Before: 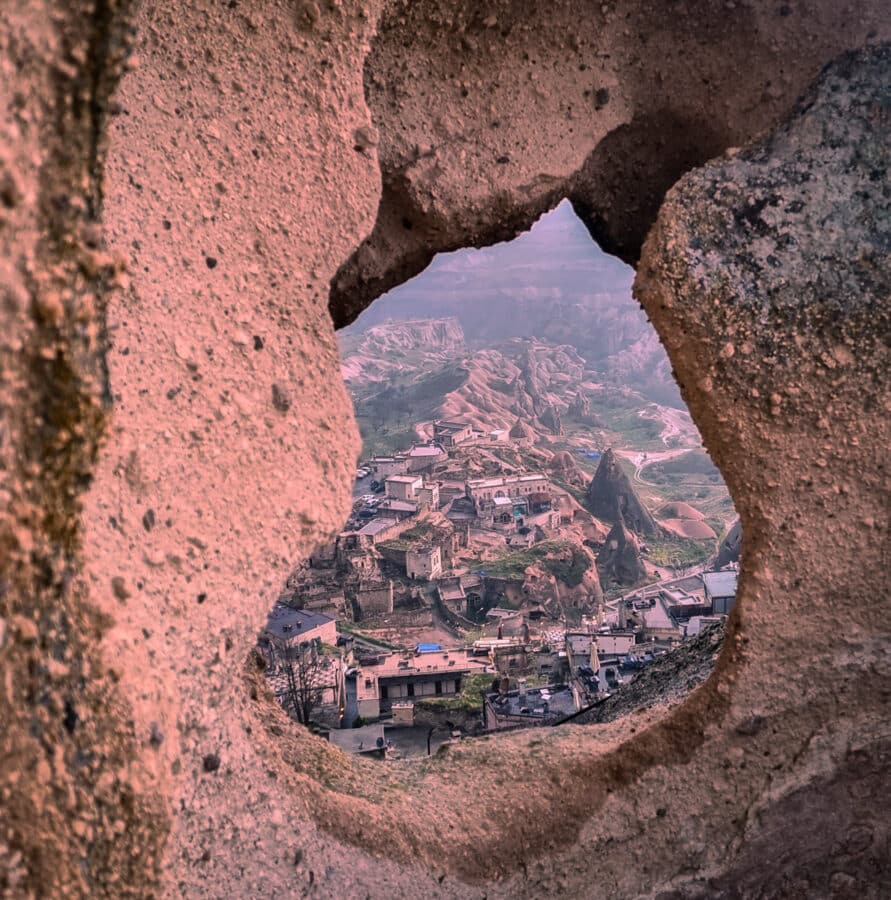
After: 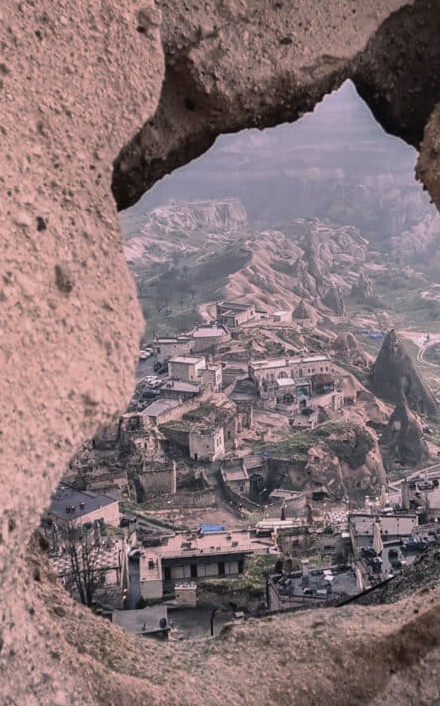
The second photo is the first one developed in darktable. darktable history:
contrast brightness saturation: contrast -0.05, saturation -0.41
crop and rotate: angle 0.02°, left 24.353%, top 13.219%, right 26.156%, bottom 8.224%
